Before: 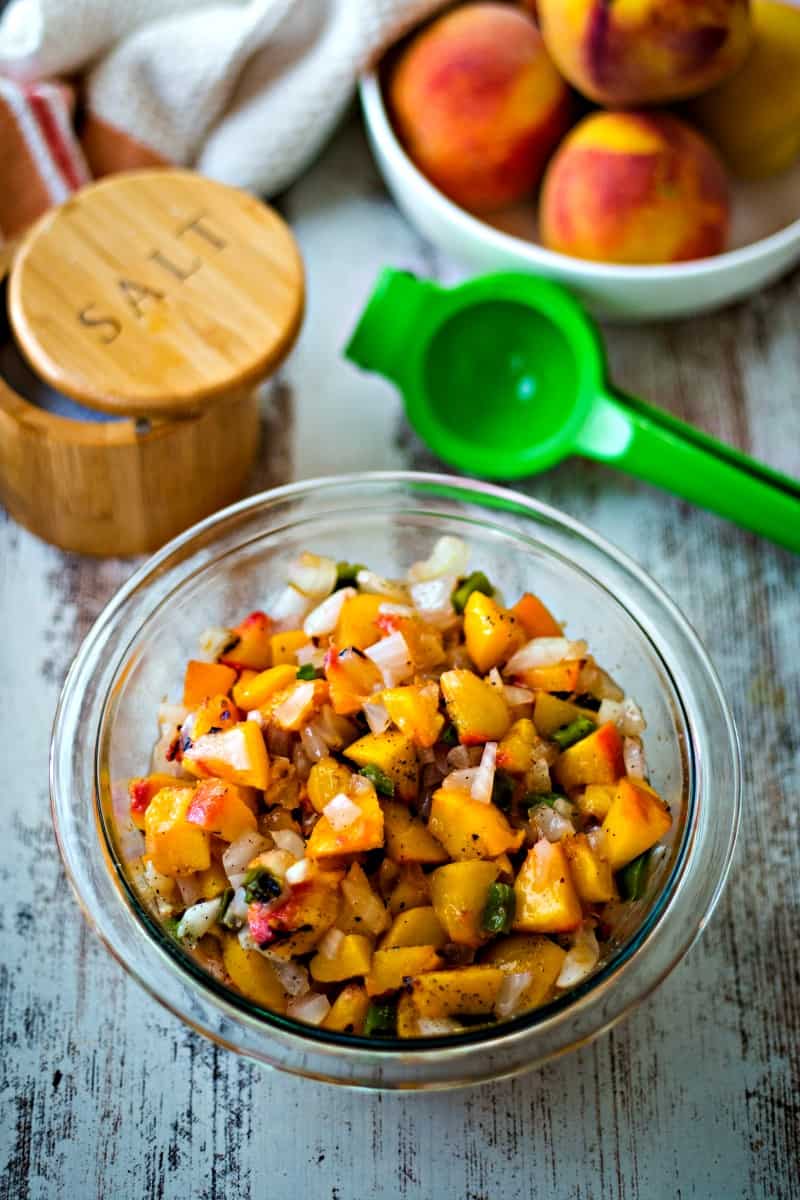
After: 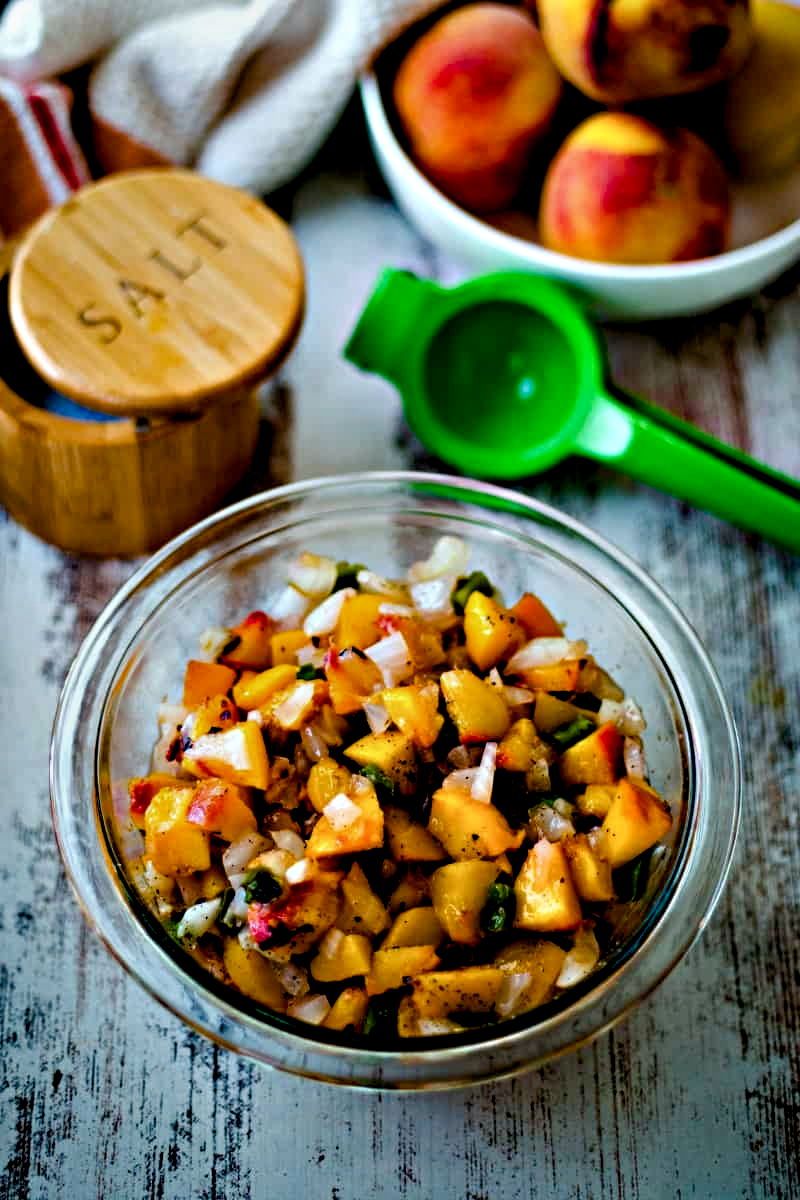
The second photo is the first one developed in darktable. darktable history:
contrast equalizer: y [[0.6 ×6], [0.55 ×6], [0 ×6], [0 ×6], [0 ×6]]
exposure: exposure -0.493 EV, compensate highlight preservation false
color balance rgb: global offset › luminance -0.51%, perceptual saturation grading › global saturation 20%, perceptual saturation grading › highlights -25.168%, perceptual saturation grading › shadows 26.219%
